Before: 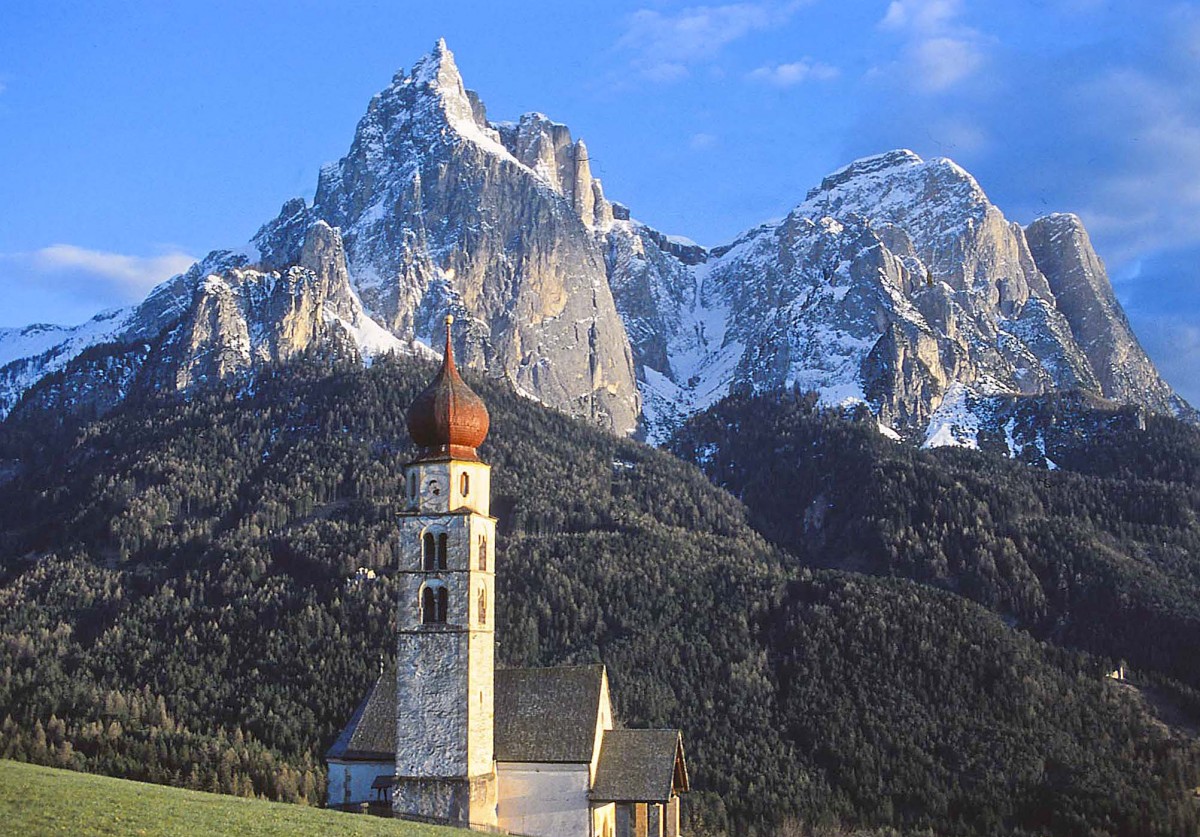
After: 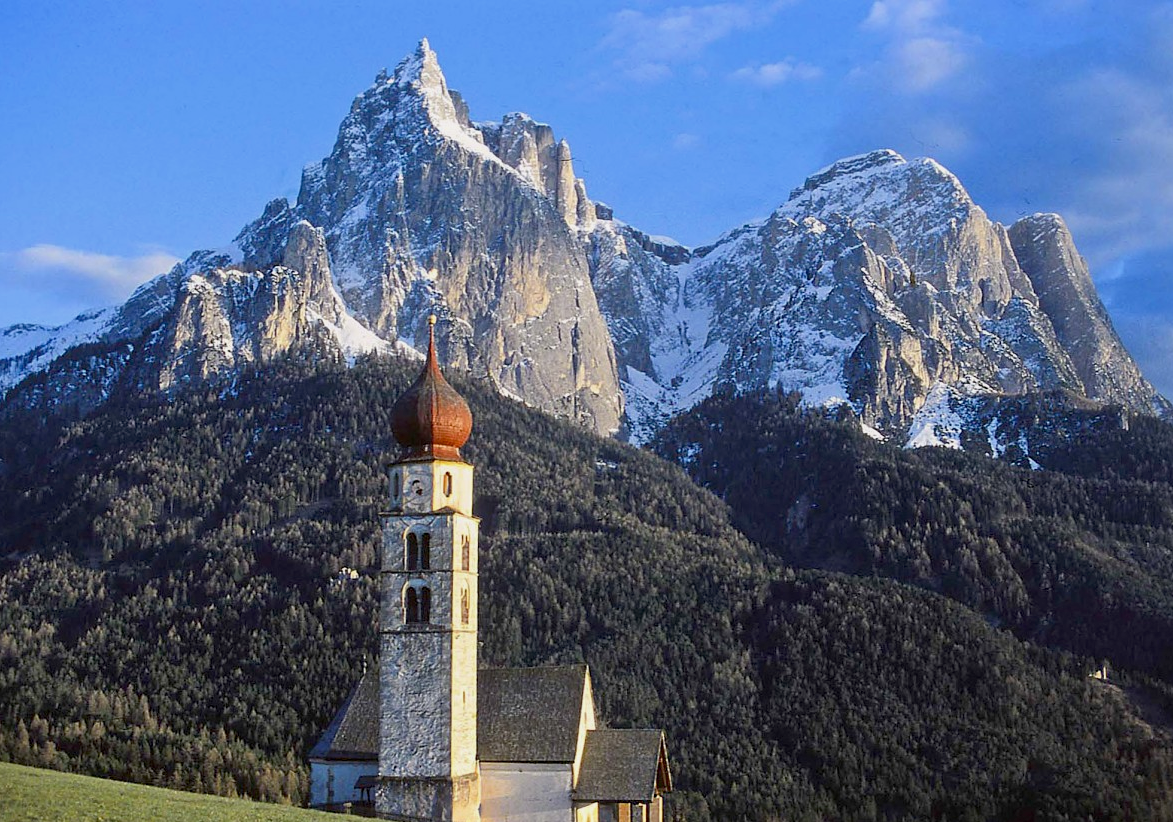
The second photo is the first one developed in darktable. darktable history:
crop and rotate: left 1.474%, right 0.704%, bottom 1.726%
exposure: black level correction 0.009, exposure -0.165 EV, compensate highlight preservation false
